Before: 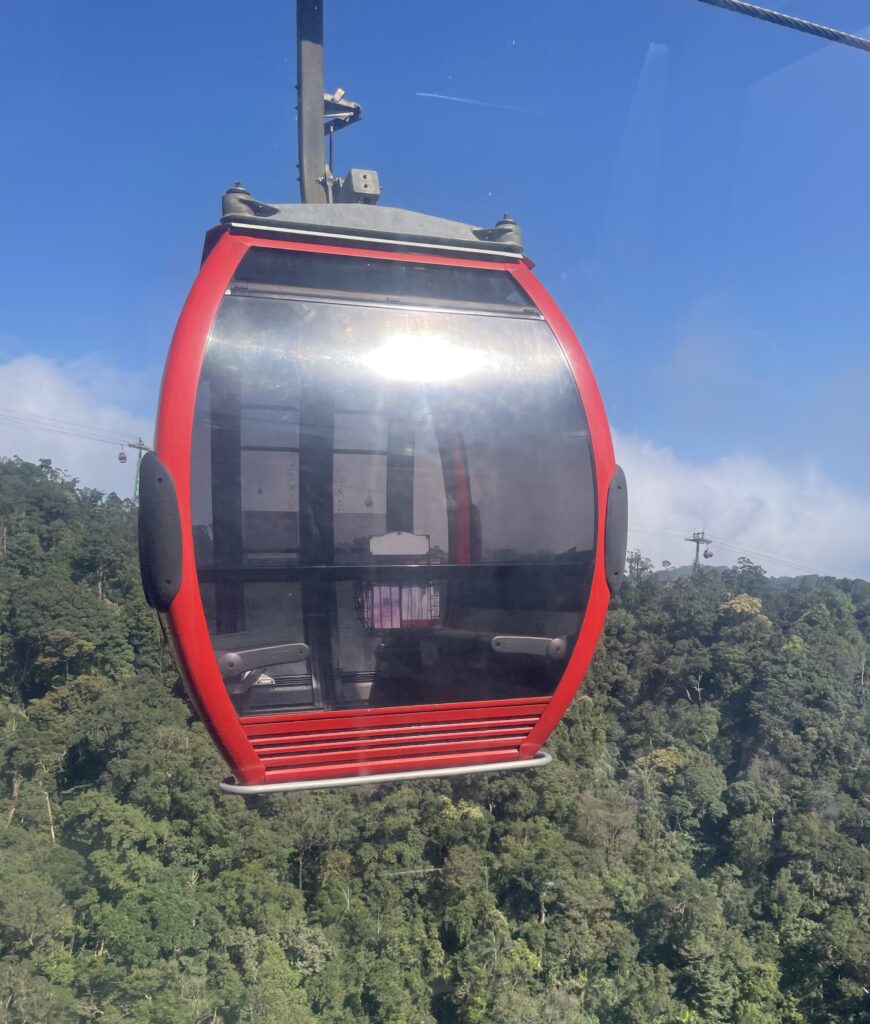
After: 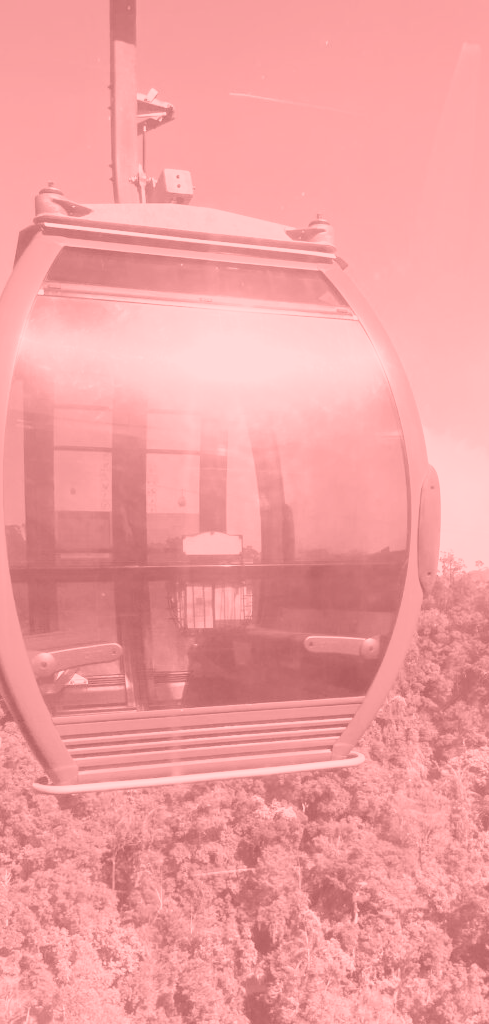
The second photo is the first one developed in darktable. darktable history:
crop: left 21.496%, right 22.254%
exposure: black level correction 0, exposure 0.7 EV, compensate exposure bias true, compensate highlight preservation false
base curve: curves: ch0 [(0, 0) (0.688, 0.865) (1, 1)], preserve colors none
colorize: saturation 51%, source mix 50.67%, lightness 50.67%
